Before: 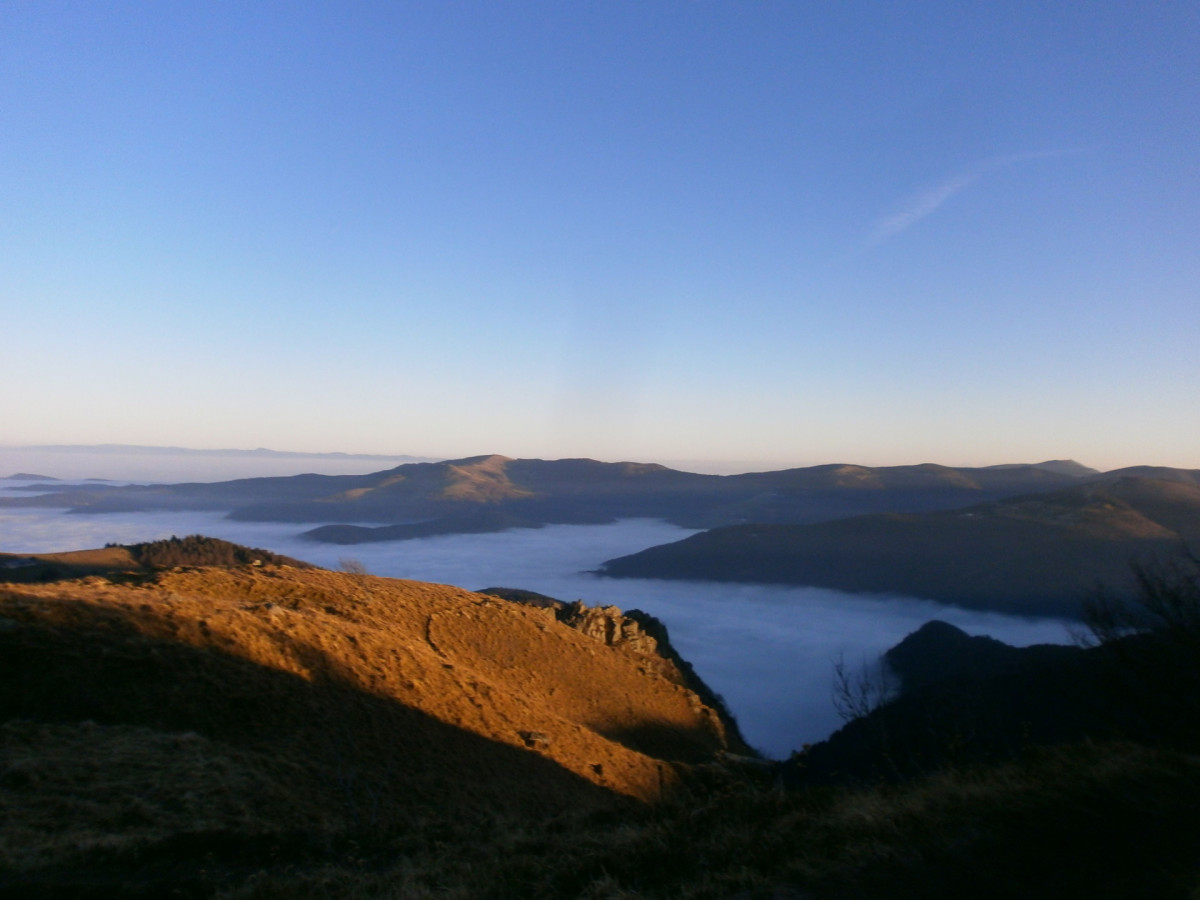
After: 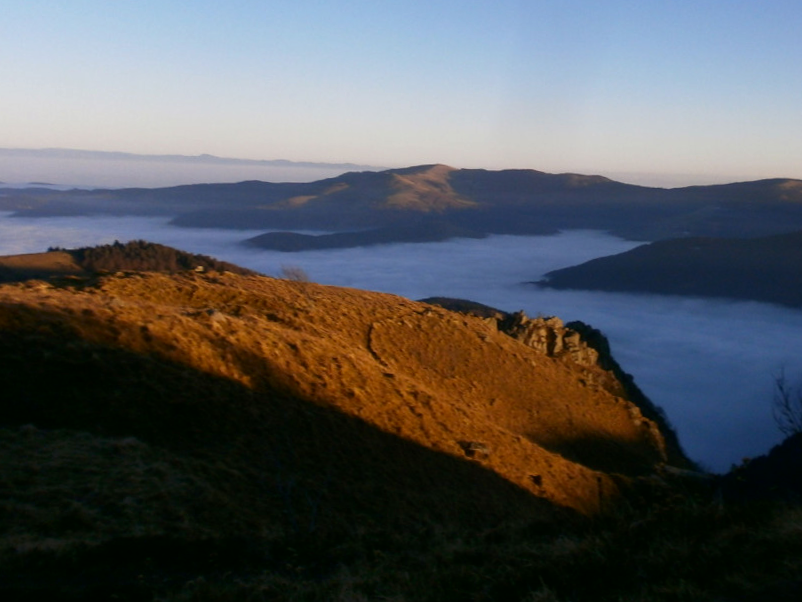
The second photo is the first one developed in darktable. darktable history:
contrast brightness saturation: brightness -0.09
crop and rotate: angle -0.82°, left 3.85%, top 31.828%, right 27.992%
